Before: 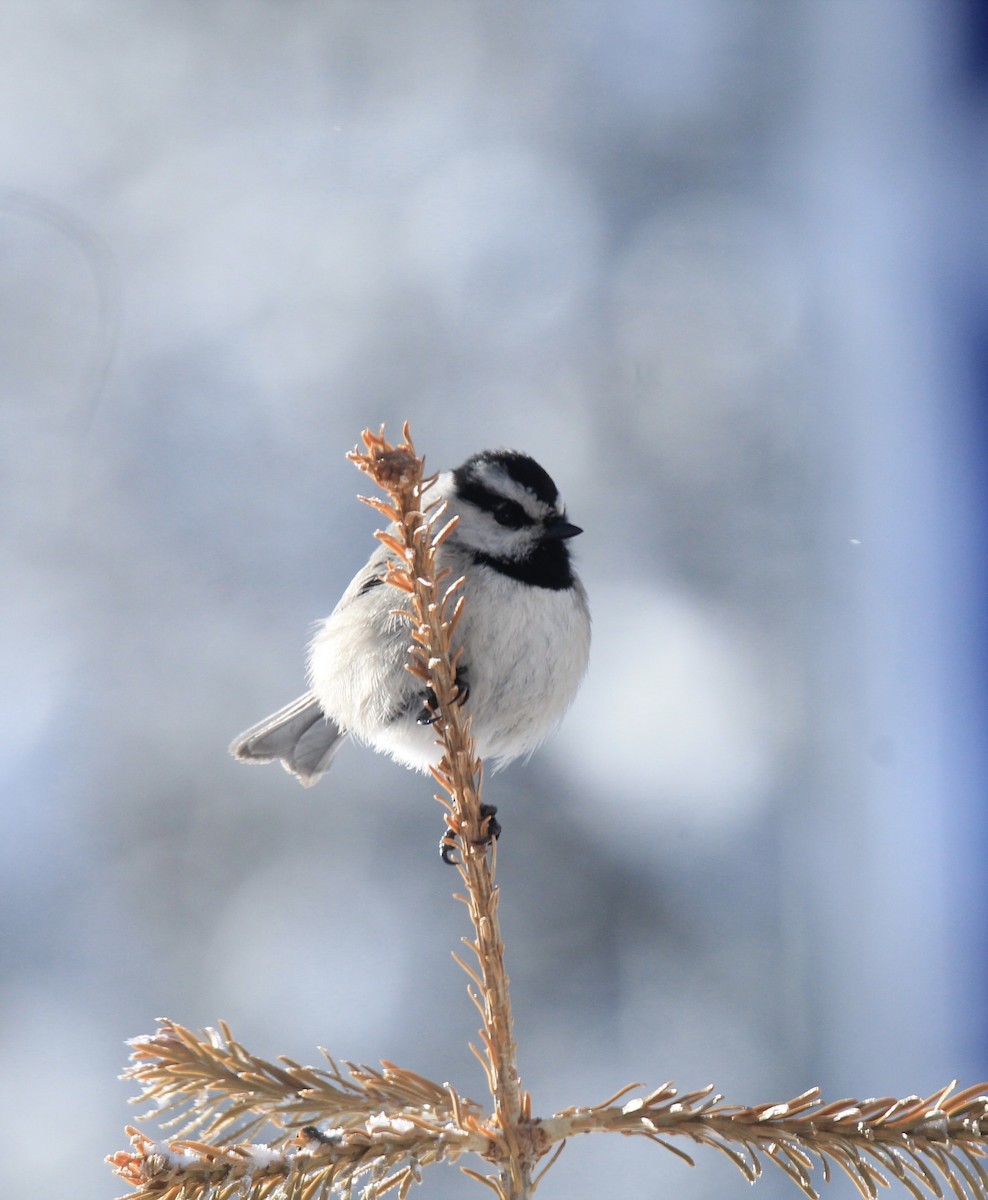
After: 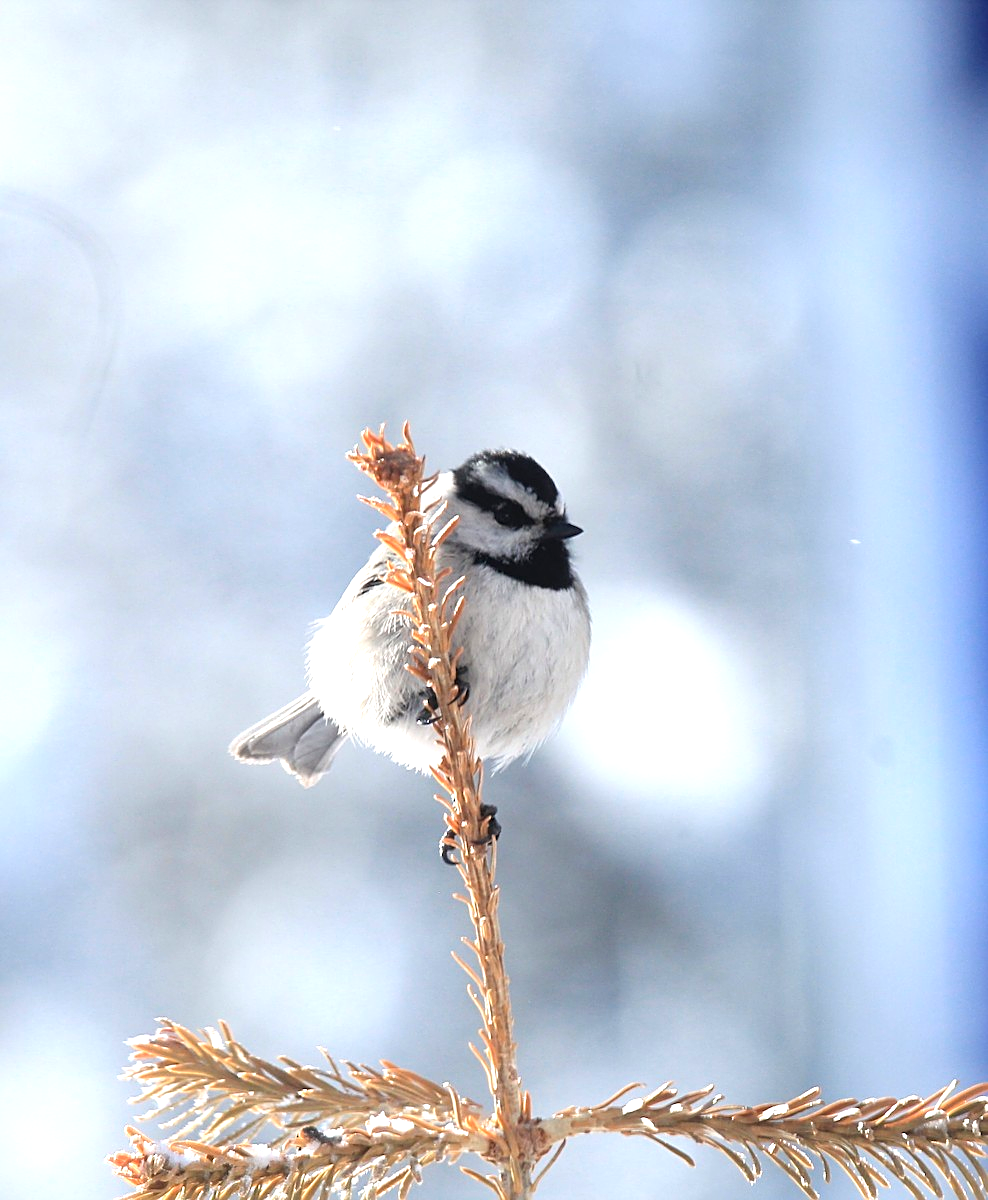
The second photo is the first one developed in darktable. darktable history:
sharpen: on, module defaults
color zones: mix 24.92%
exposure: black level correction 0, exposure 0.695 EV, compensate exposure bias true, compensate highlight preservation false
